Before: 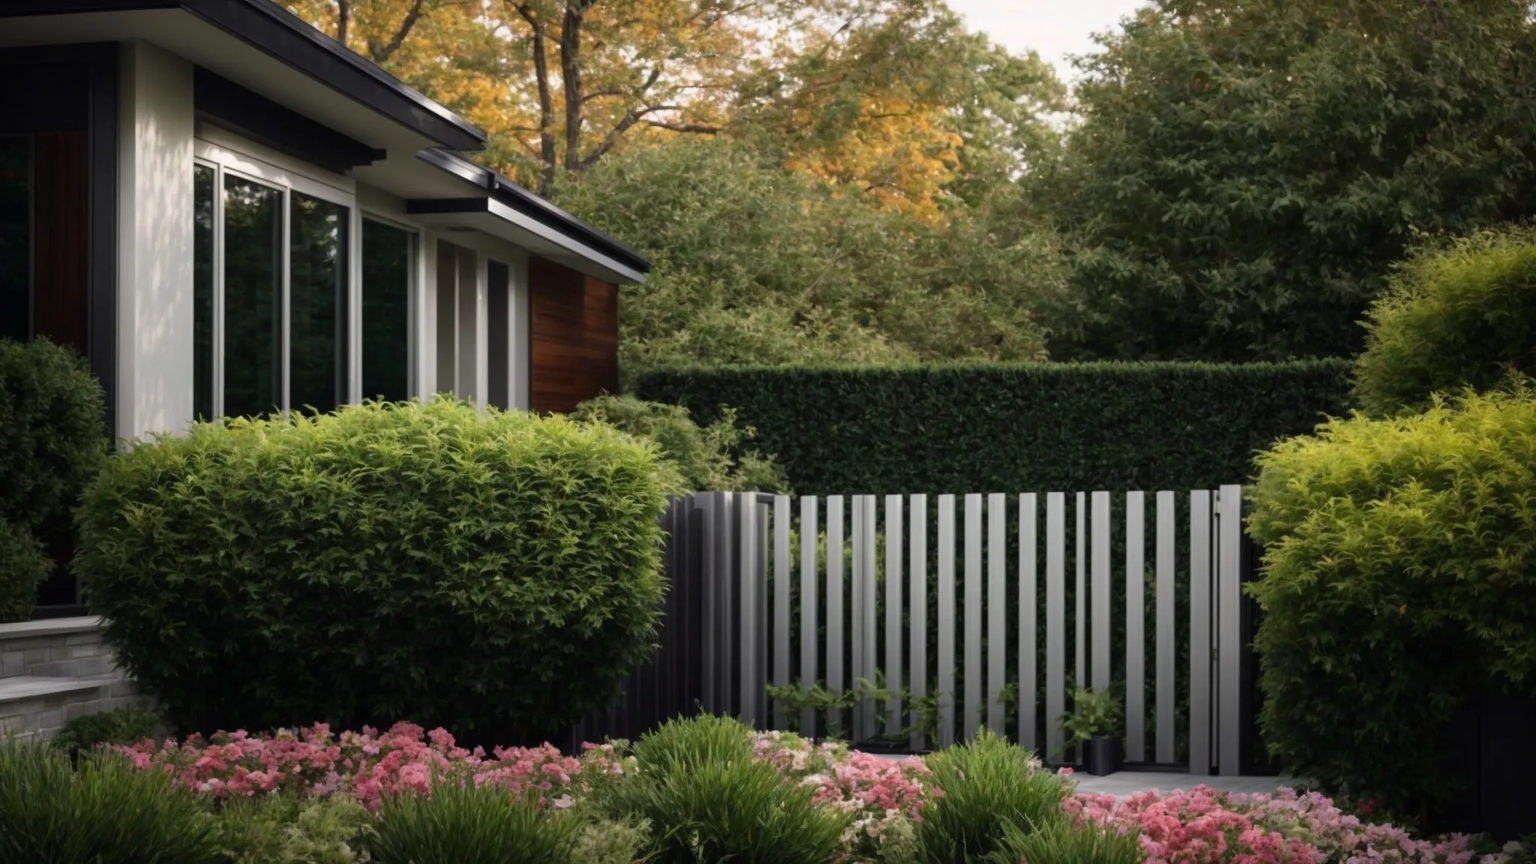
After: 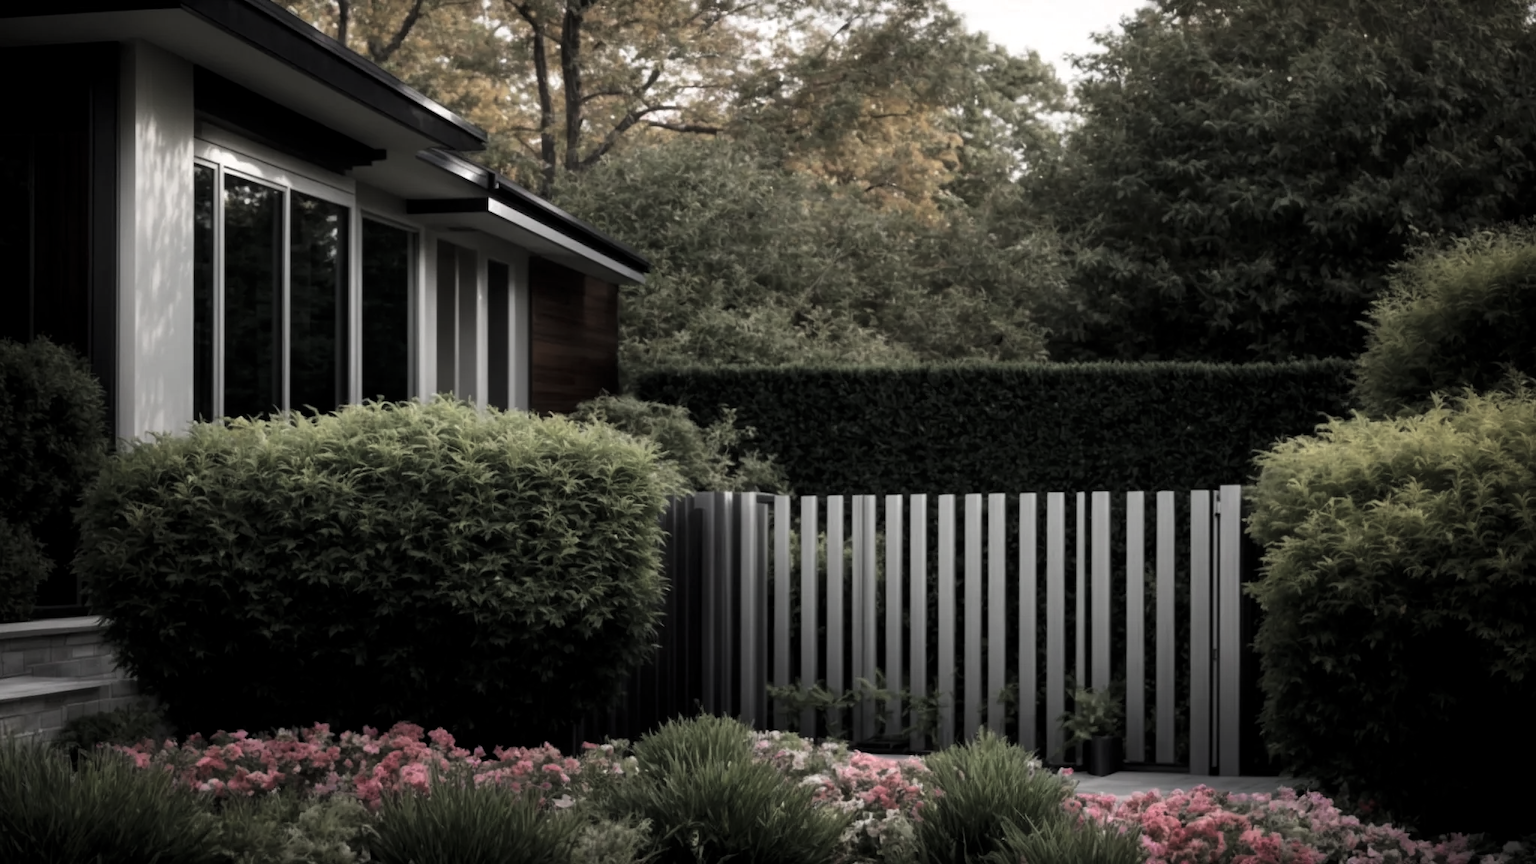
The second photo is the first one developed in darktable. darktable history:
levels: levels [0.029, 0.545, 0.971]
color zones: curves: ch0 [(0, 0.6) (0.129, 0.508) (0.193, 0.483) (0.429, 0.5) (0.571, 0.5) (0.714, 0.5) (0.857, 0.5) (1, 0.6)]; ch1 [(0, 0.481) (0.112, 0.245) (0.213, 0.223) (0.429, 0.233) (0.571, 0.231) (0.683, 0.242) (0.857, 0.296) (1, 0.481)]
